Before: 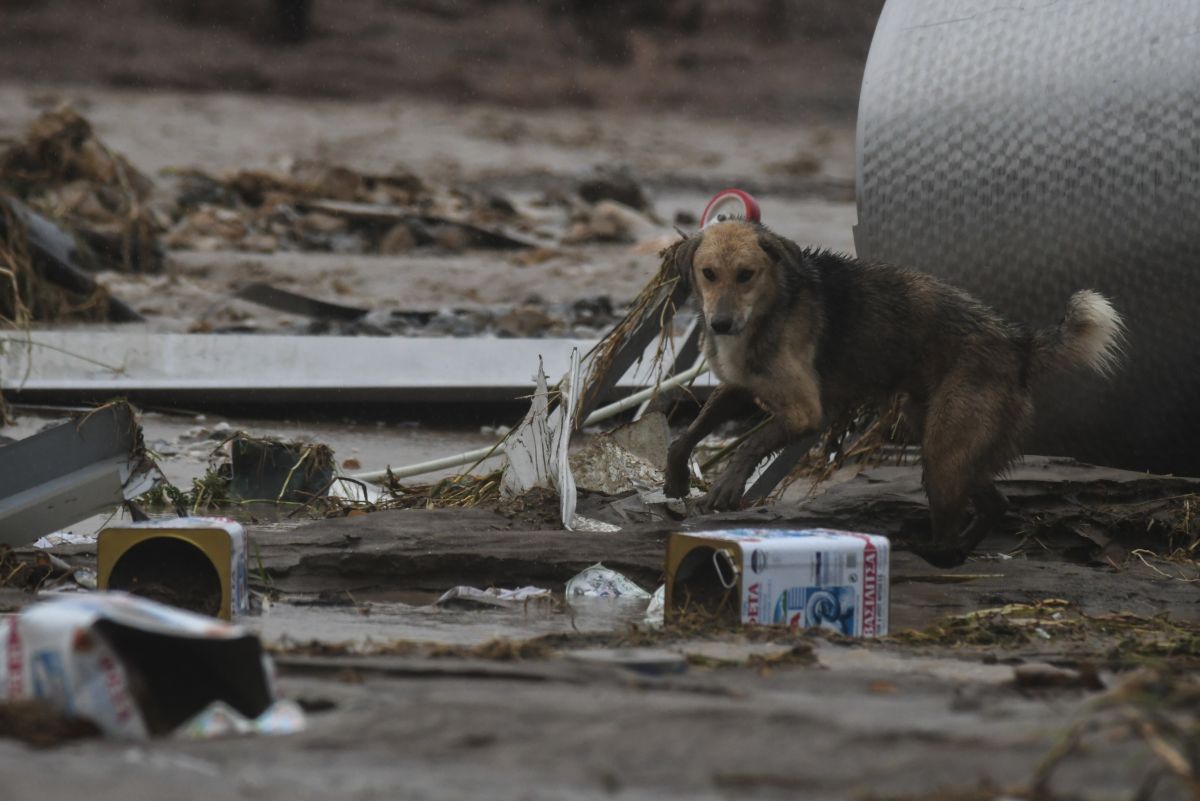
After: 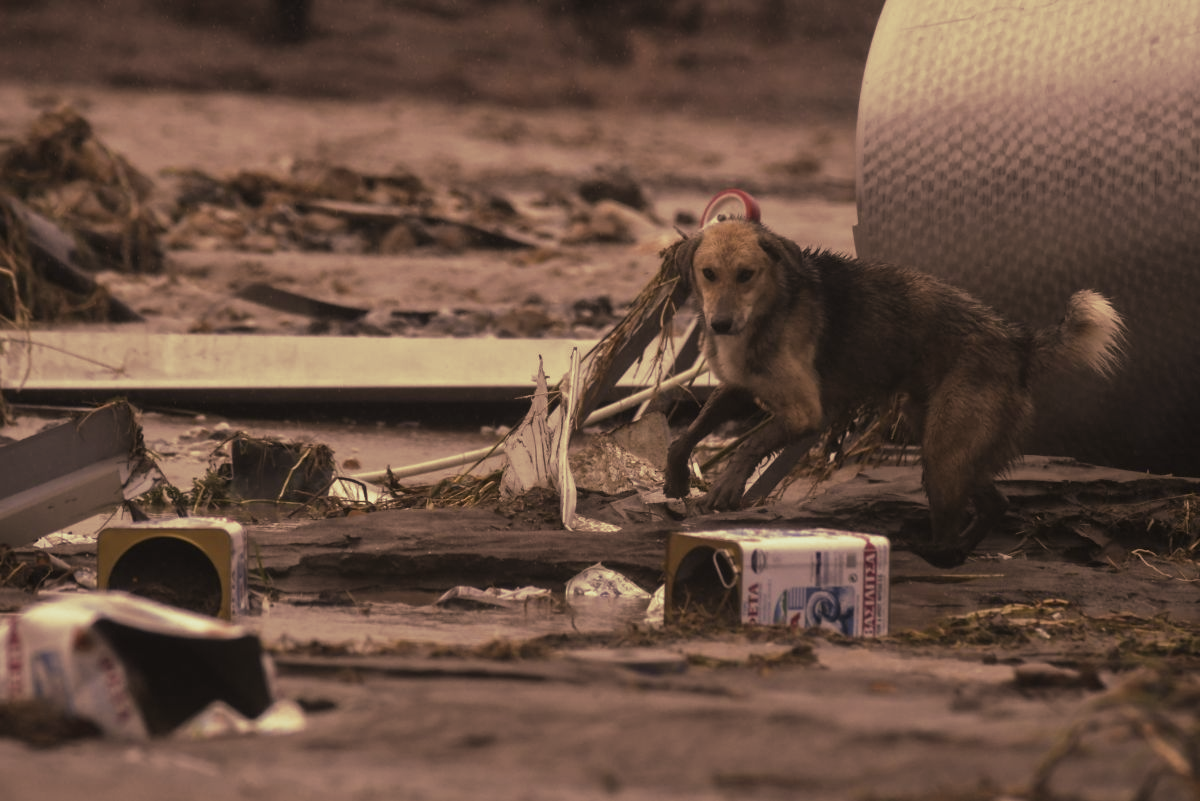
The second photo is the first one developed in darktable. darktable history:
color correction: highlights a* 40, highlights b* 40, saturation 0.69
split-toning: shadows › hue 290.82°, shadows › saturation 0.34, highlights › saturation 0.38, balance 0, compress 50%
